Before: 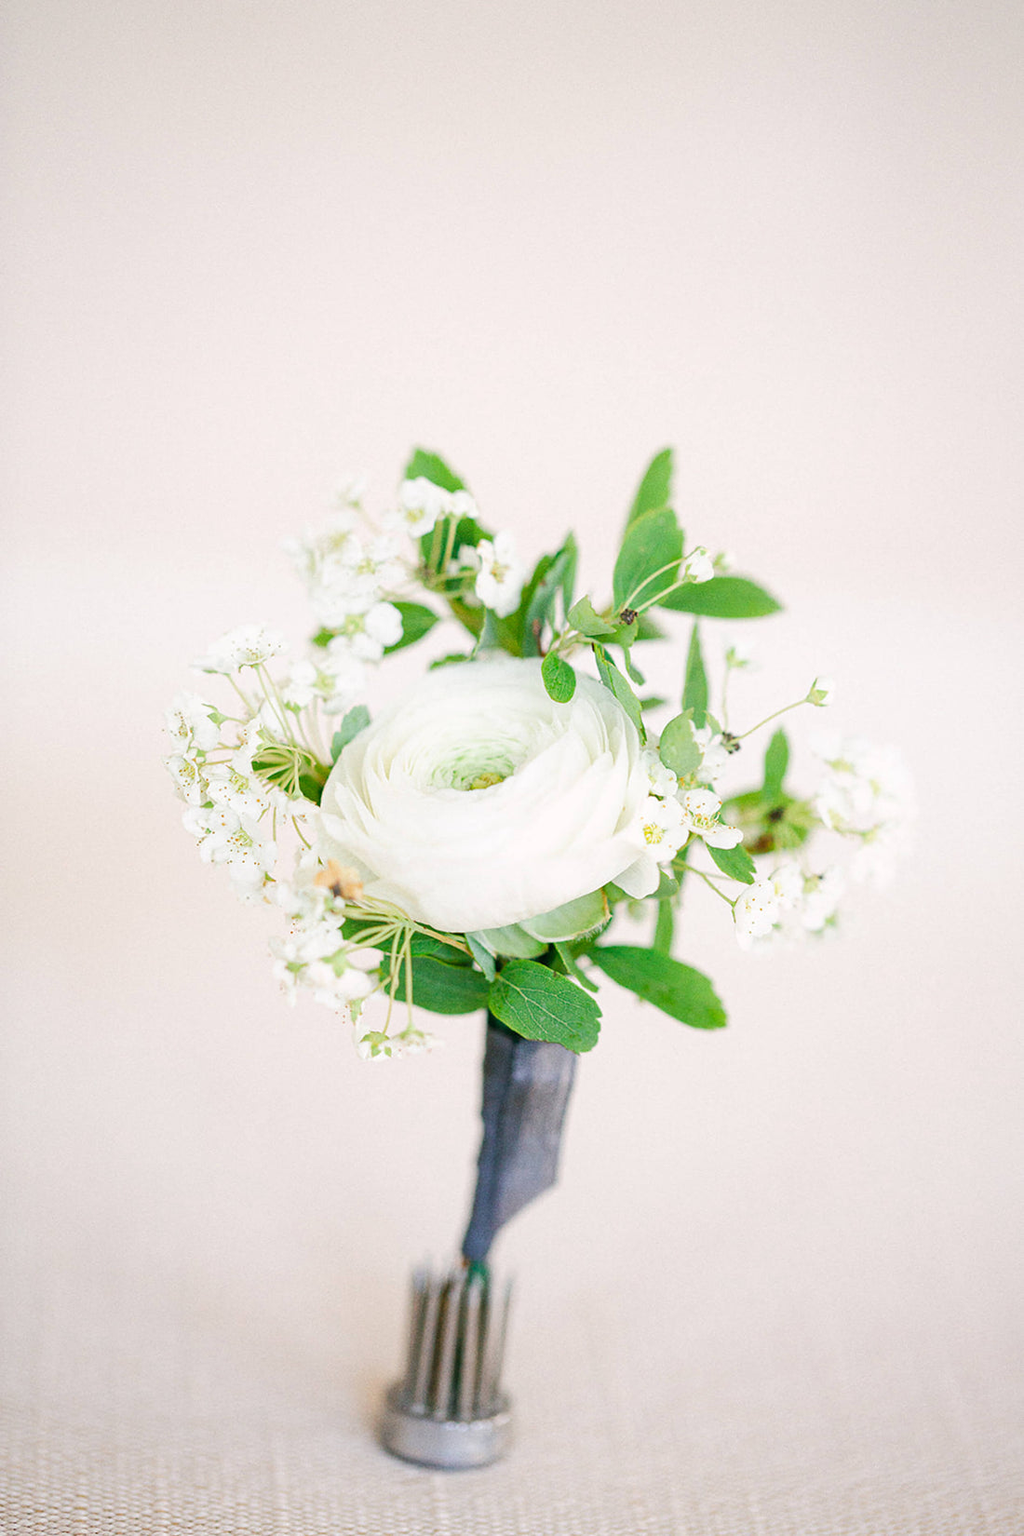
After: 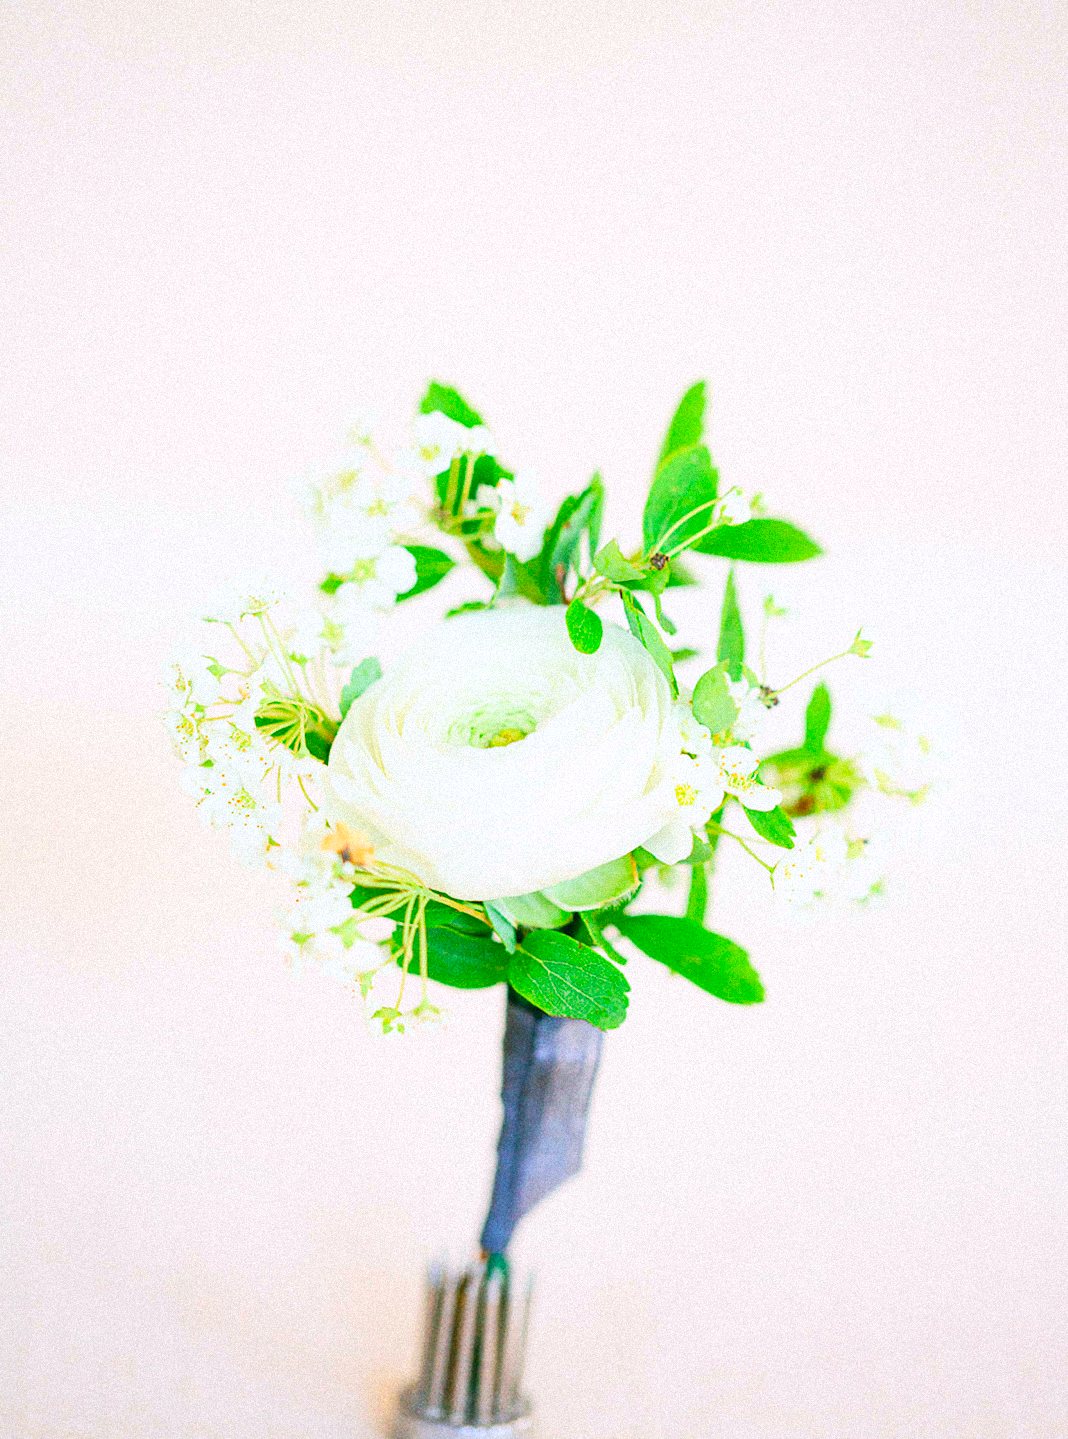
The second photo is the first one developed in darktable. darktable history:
contrast brightness saturation: contrast 0.2, brightness 0.2, saturation 0.8
crop: left 1.507%, top 6.147%, right 1.379%, bottom 6.637%
grain: mid-tones bias 0%
white balance: red 0.982, blue 1.018
